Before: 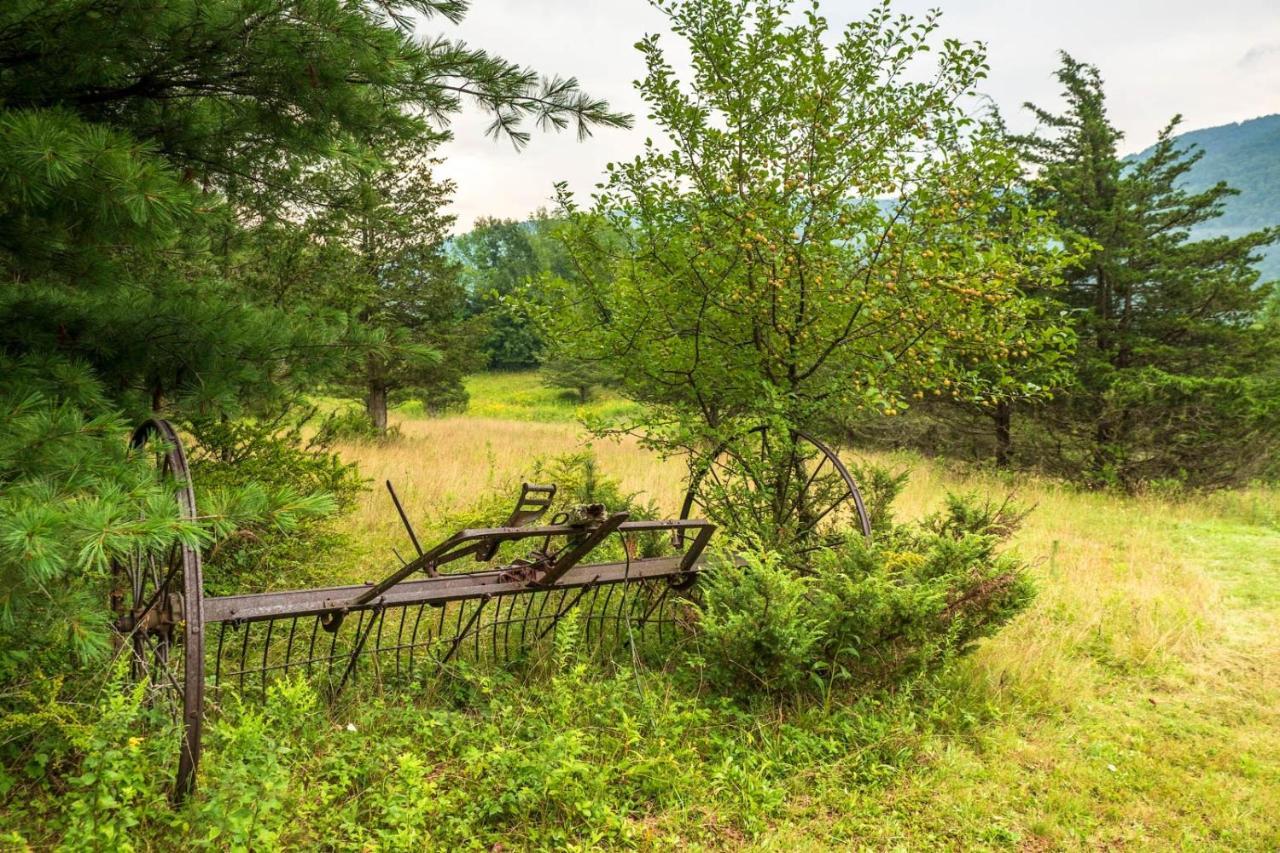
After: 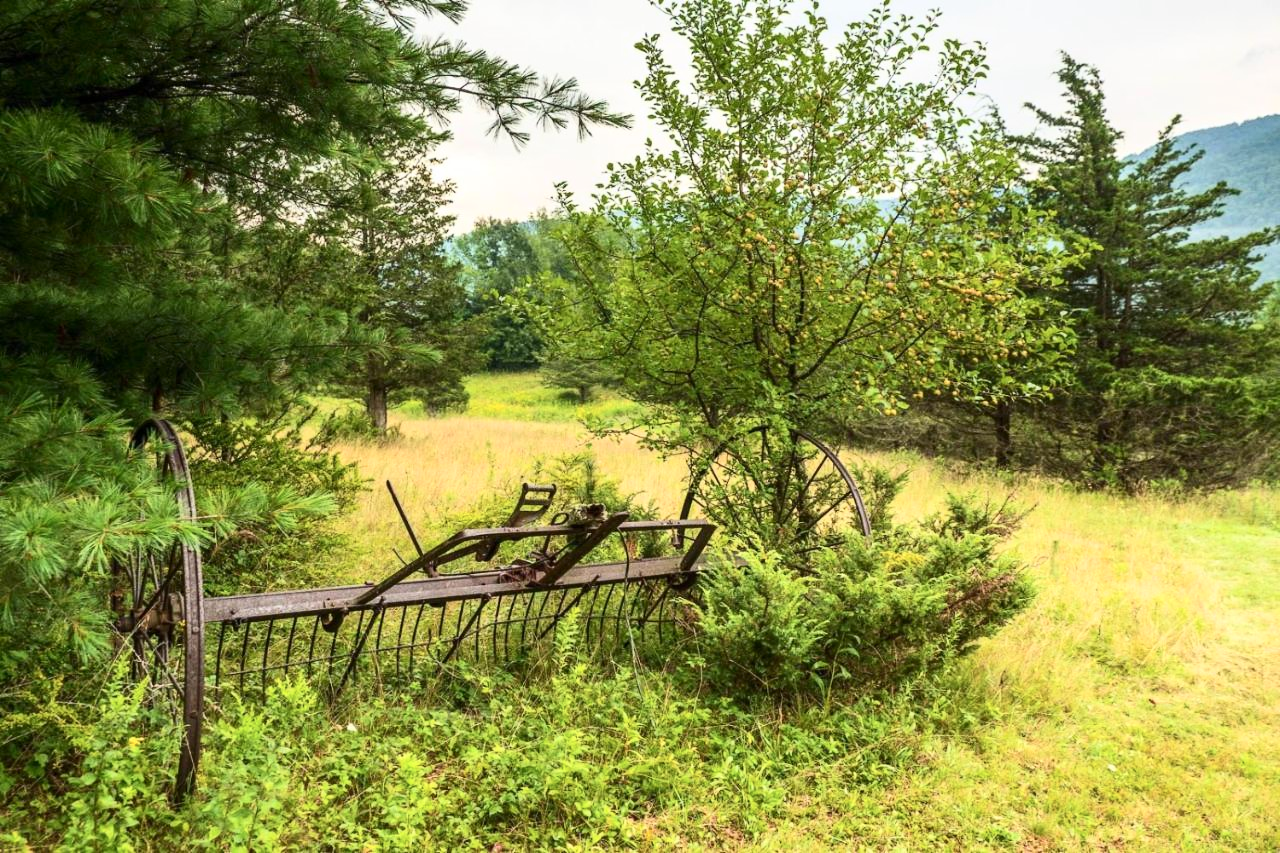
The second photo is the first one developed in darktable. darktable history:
contrast brightness saturation: contrast 0.24, brightness 0.09
